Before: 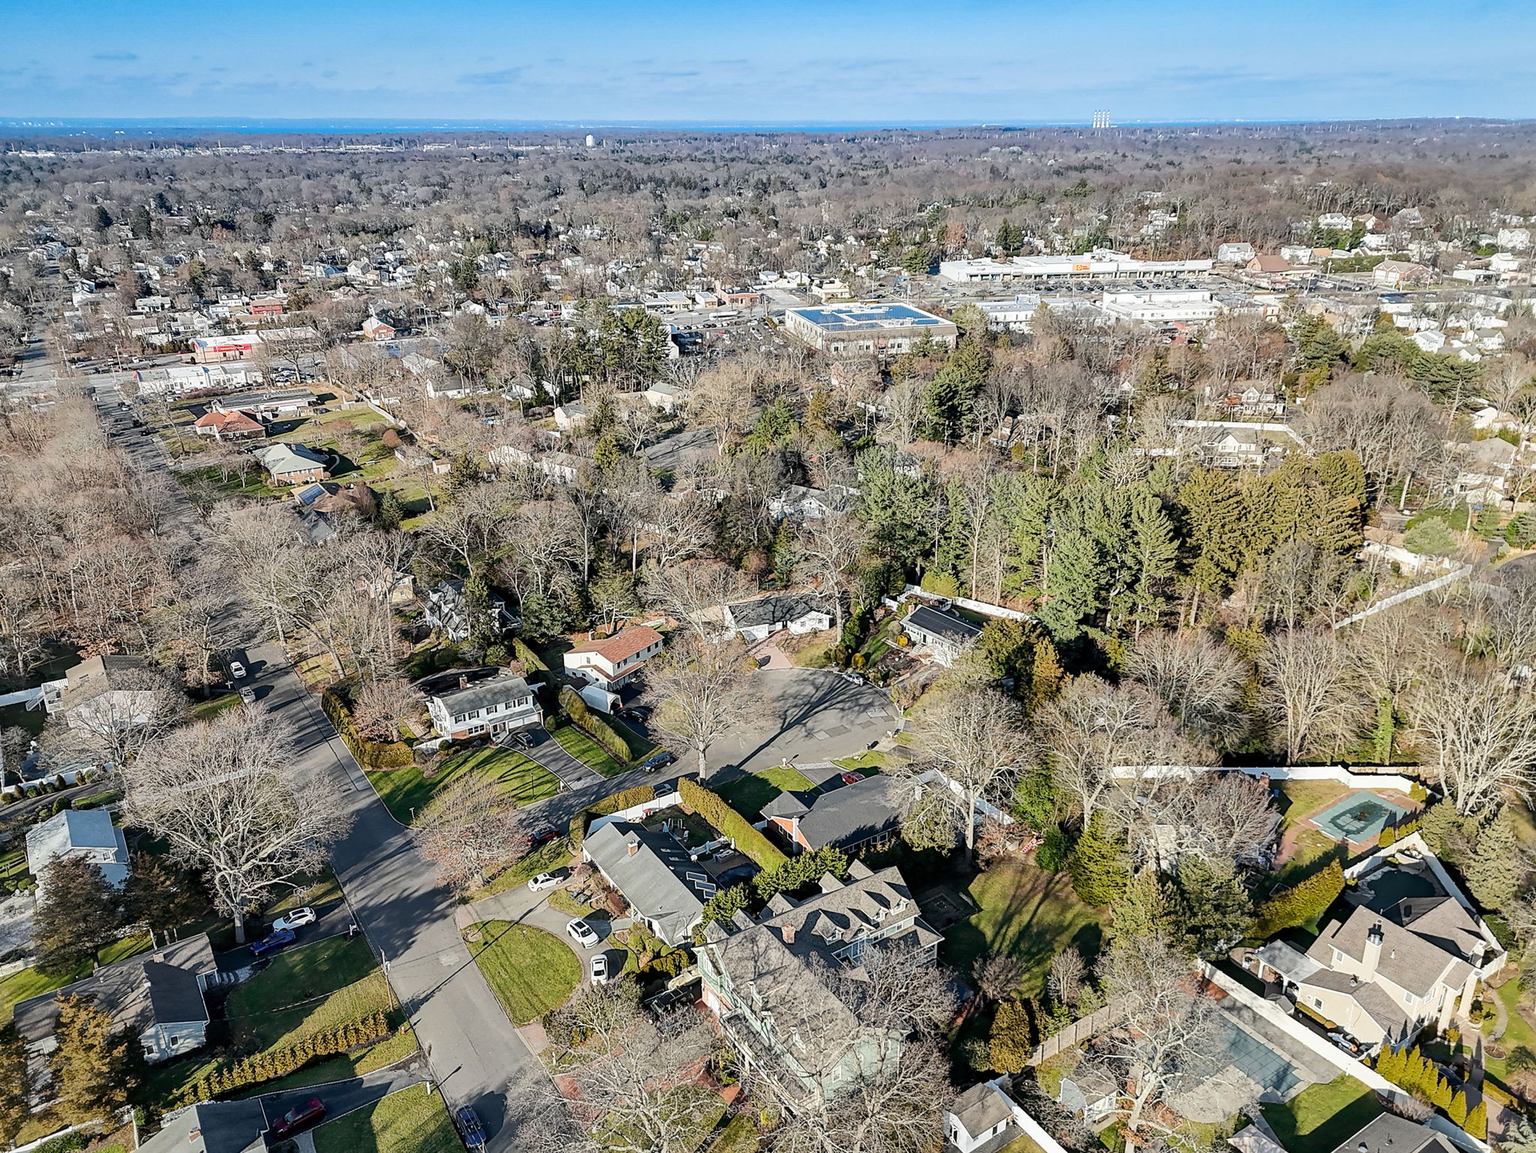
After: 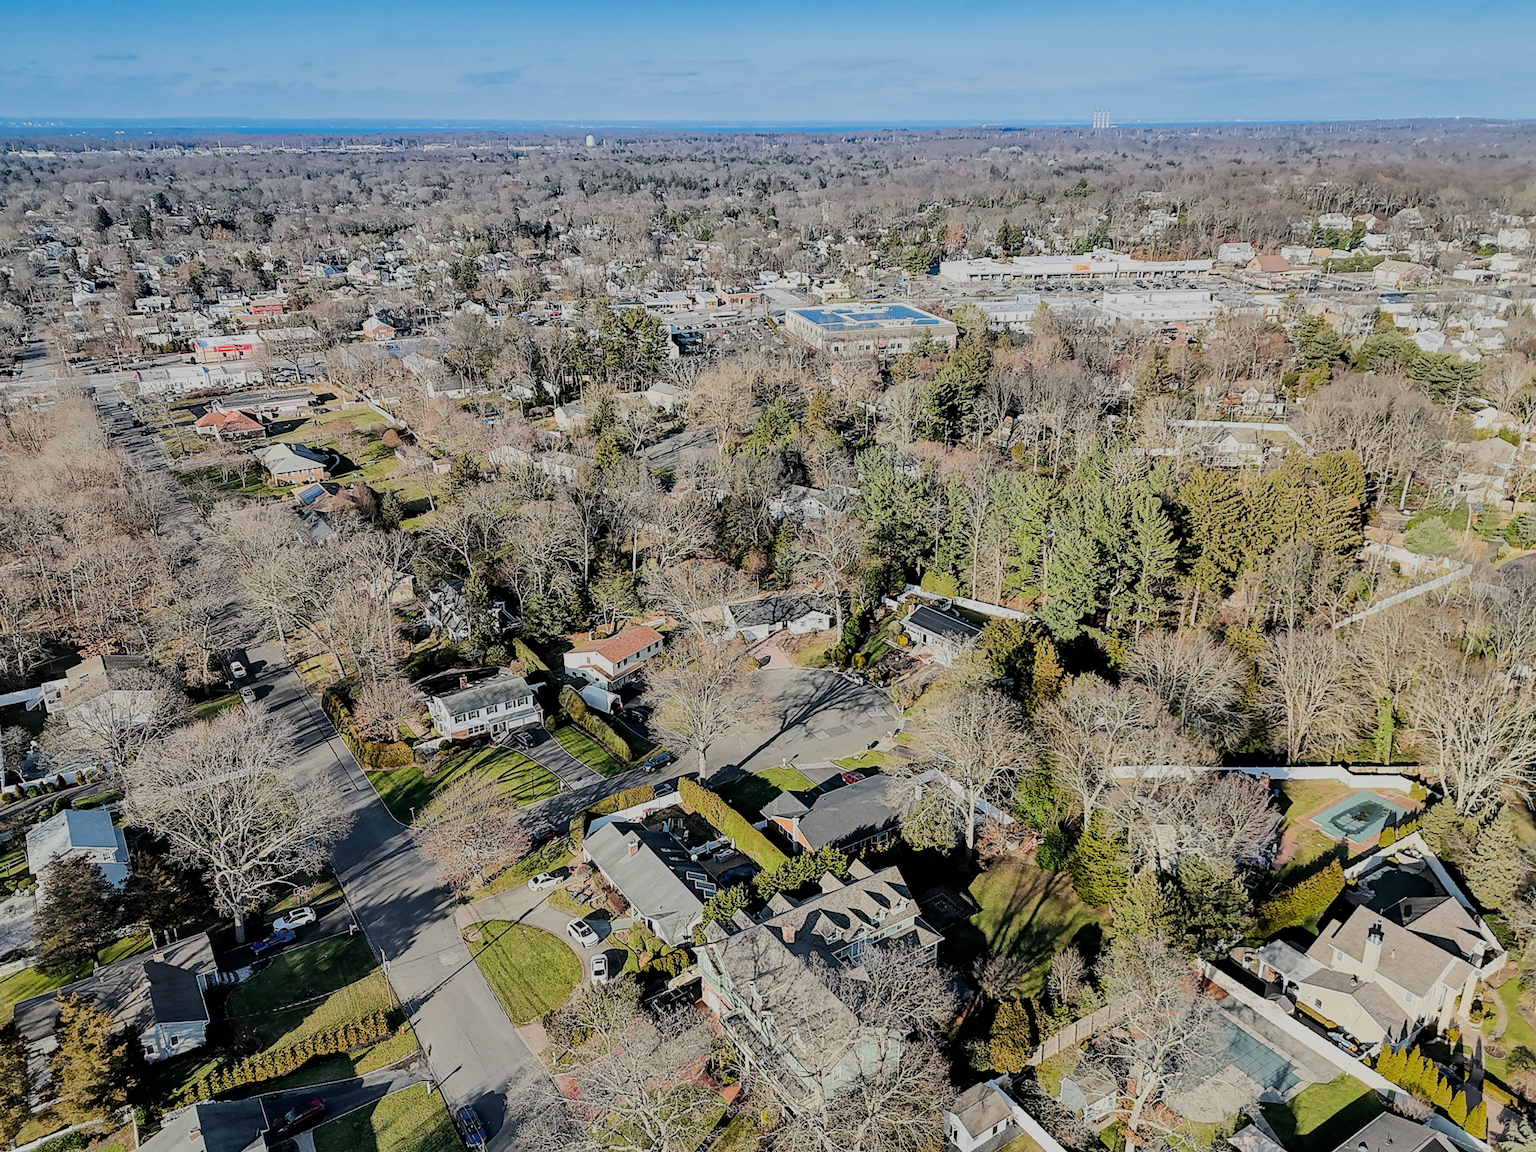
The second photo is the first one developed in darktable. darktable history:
filmic rgb: black relative exposure -7.16 EV, white relative exposure 5.37 EV, hardness 3.02, color science v6 (2022)
